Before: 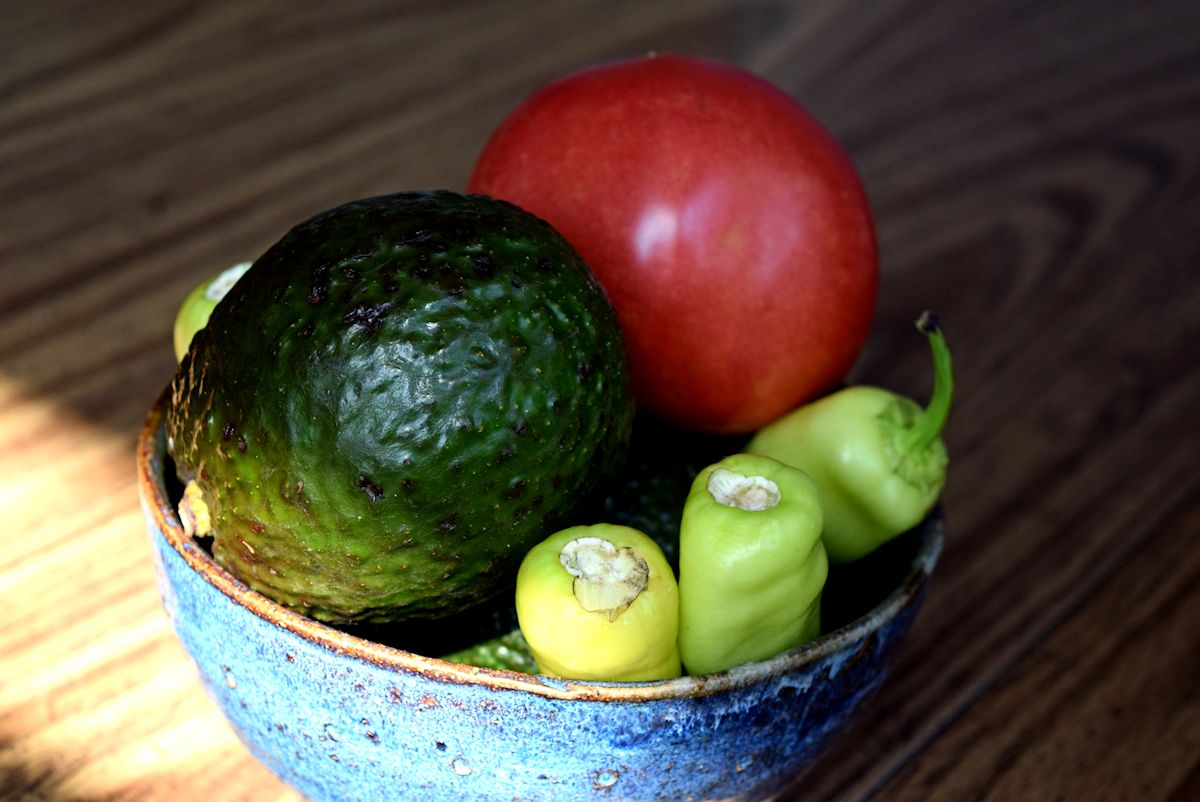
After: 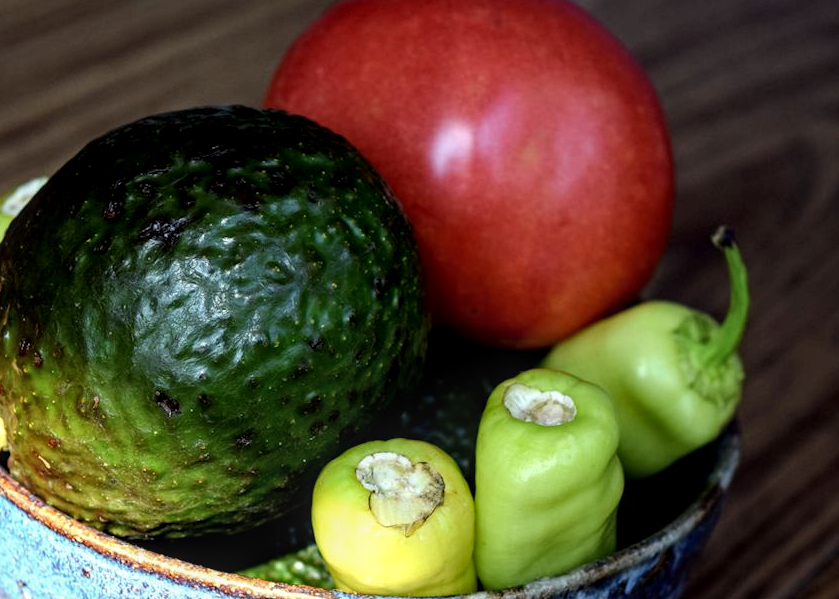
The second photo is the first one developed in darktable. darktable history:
crop and rotate: left 17.046%, top 10.659%, right 12.989%, bottom 14.553%
local contrast: detail 130%
